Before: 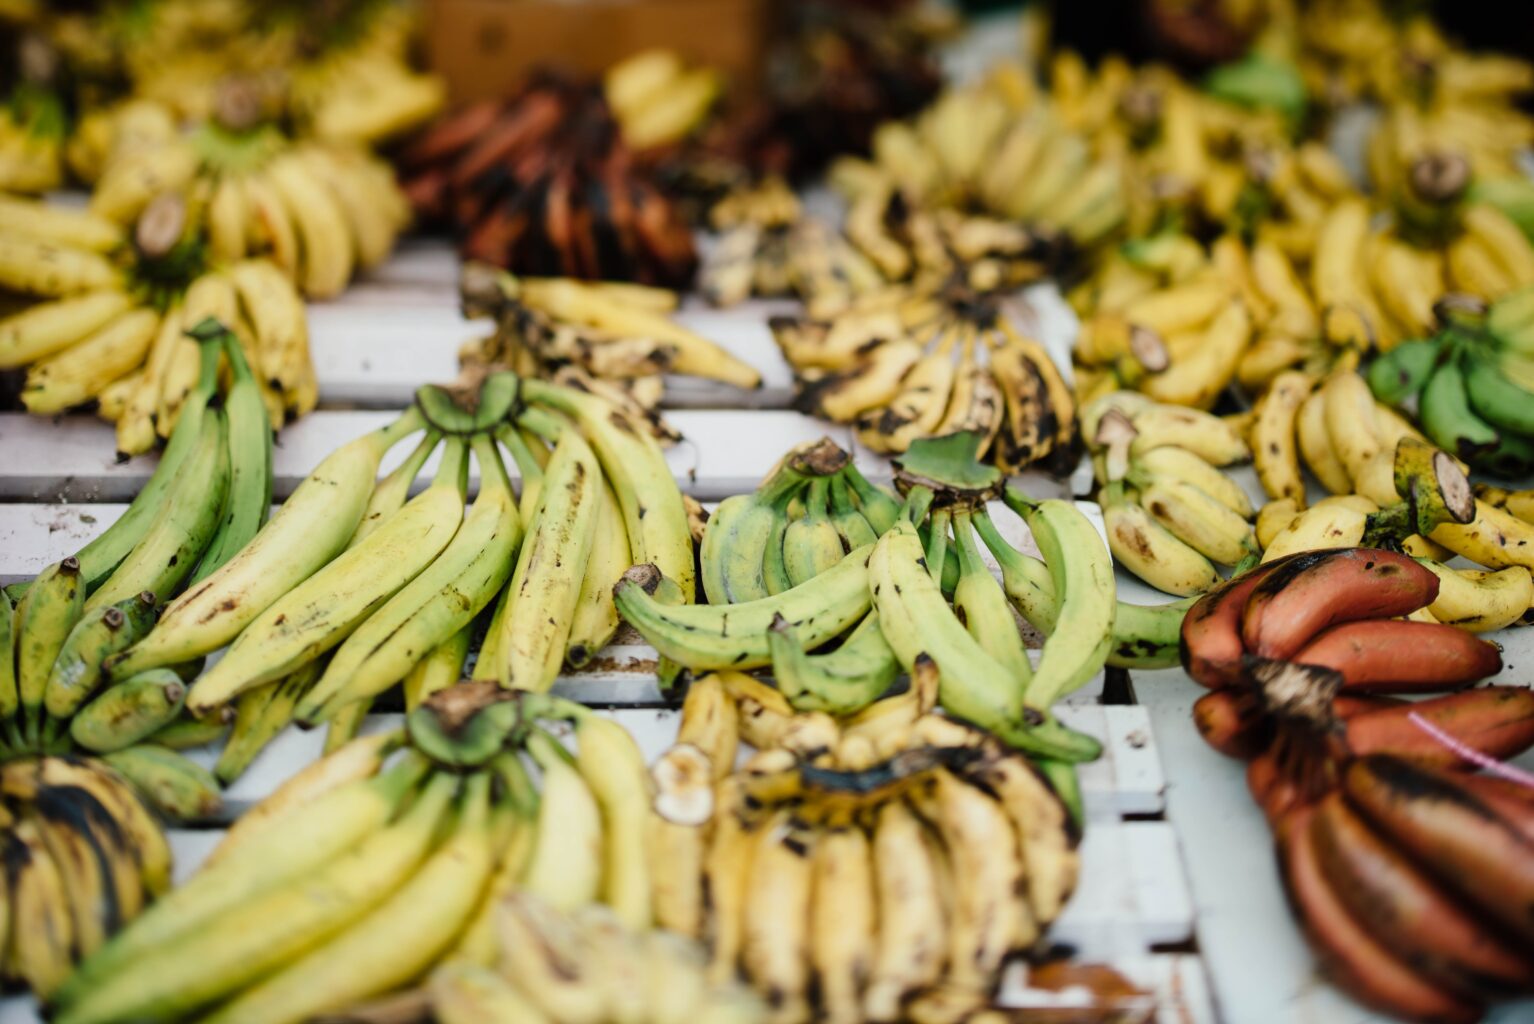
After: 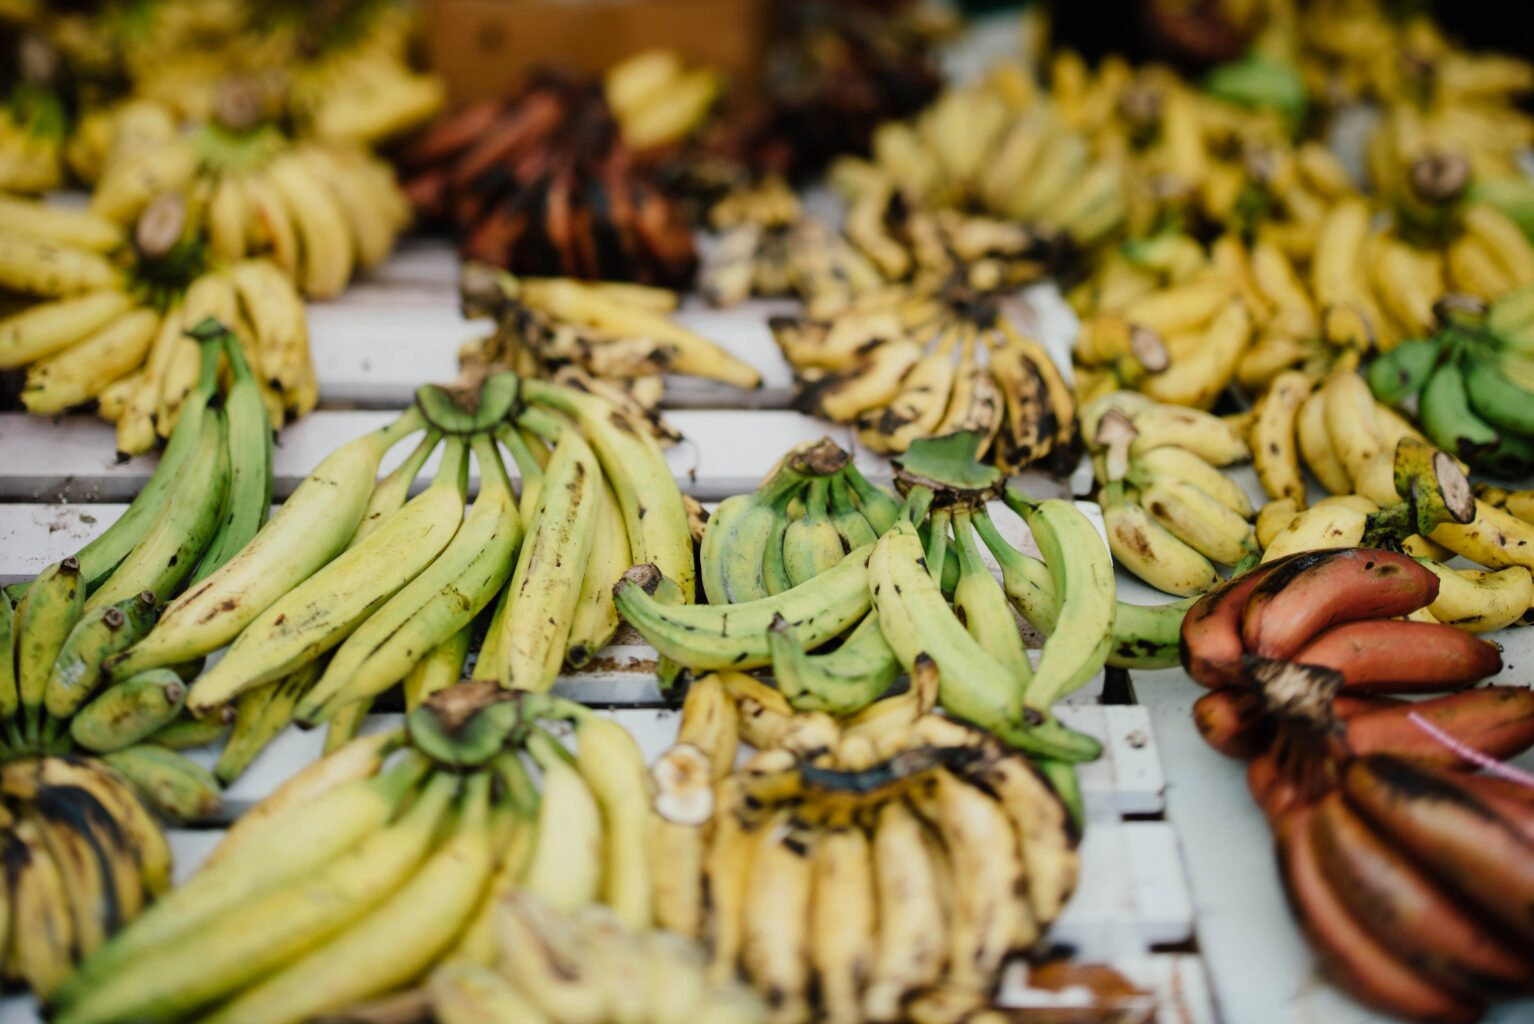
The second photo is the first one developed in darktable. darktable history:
exposure: exposure -0.15 EV, compensate highlight preservation false
